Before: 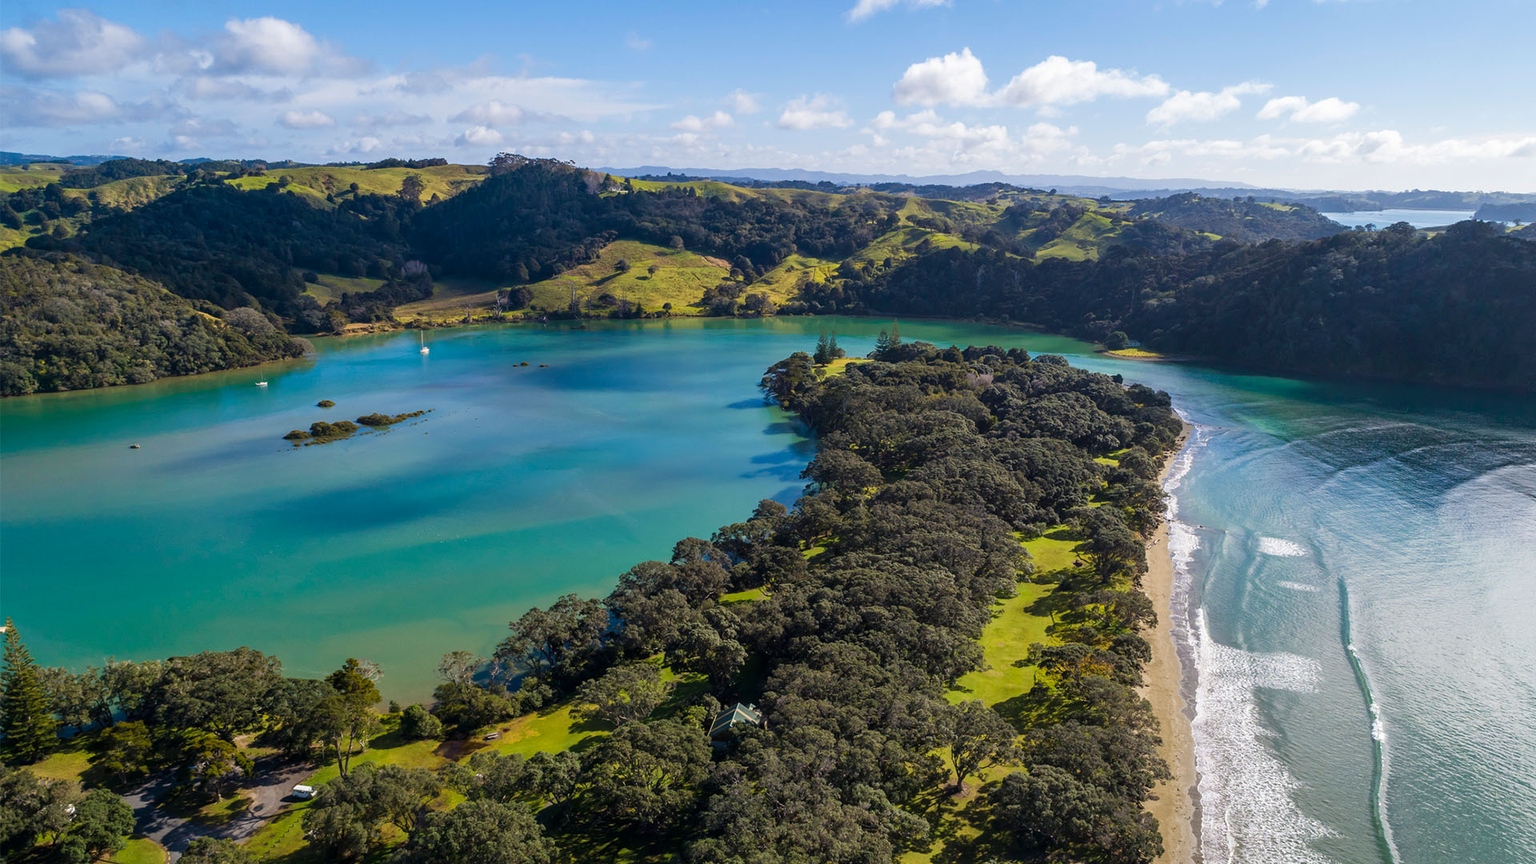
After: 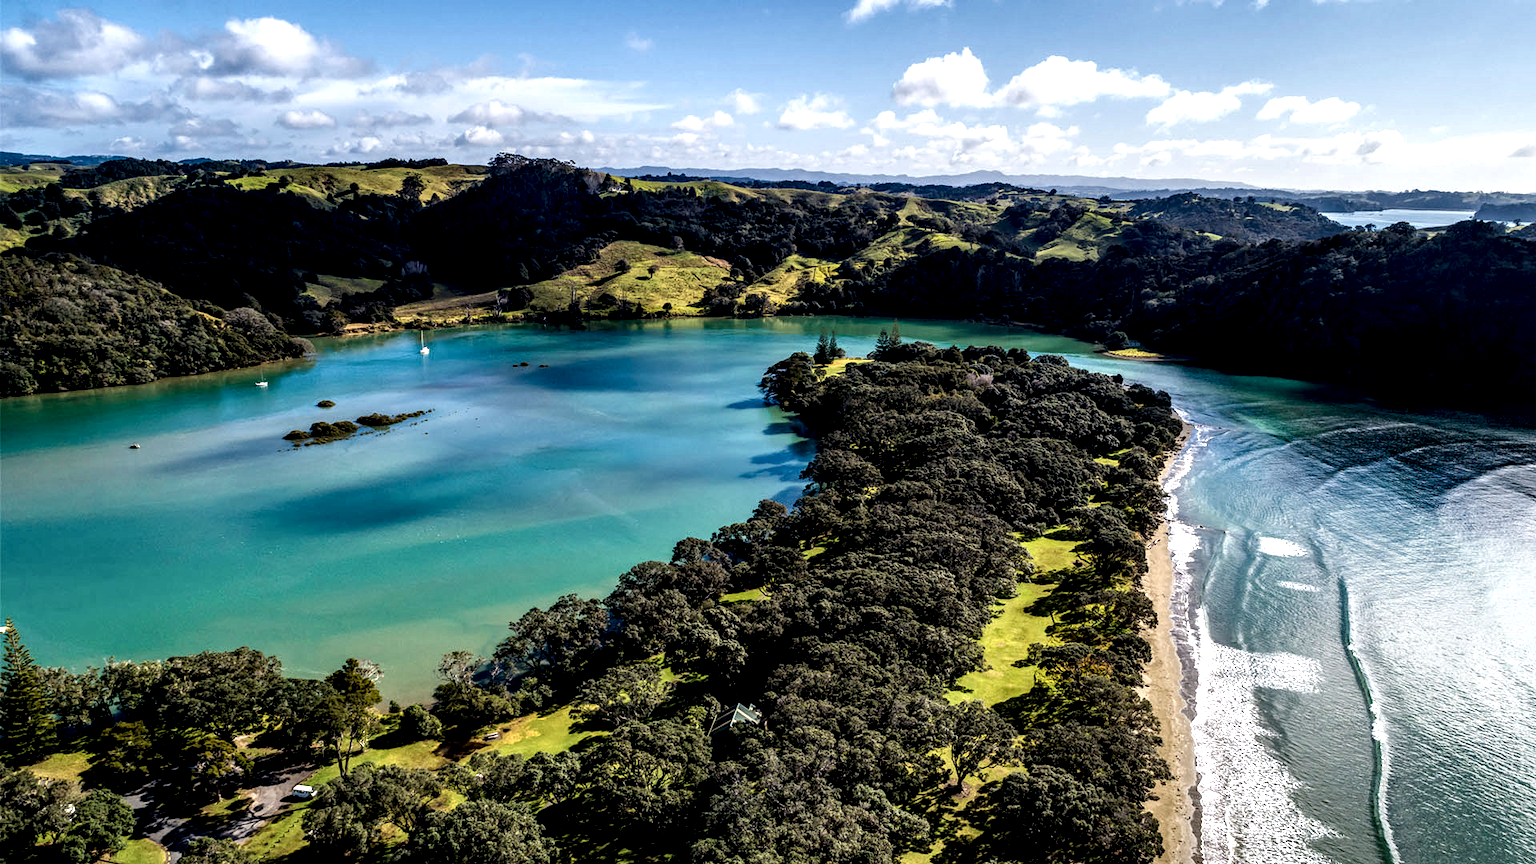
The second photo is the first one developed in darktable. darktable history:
local contrast: shadows 181%, detail 224%
